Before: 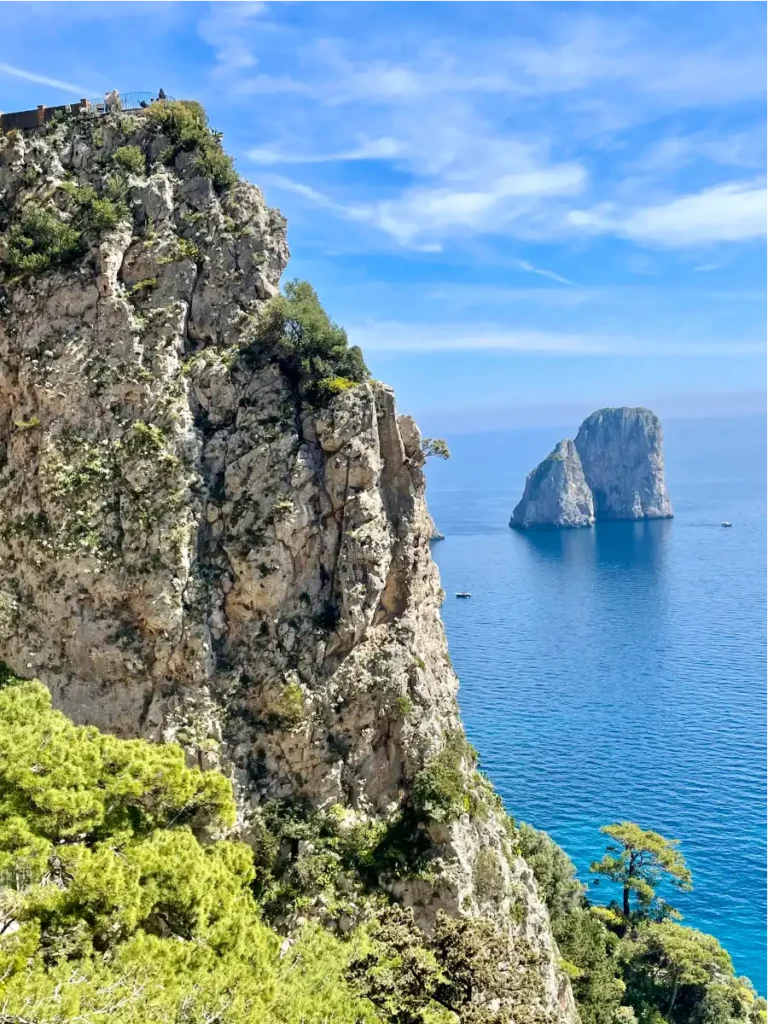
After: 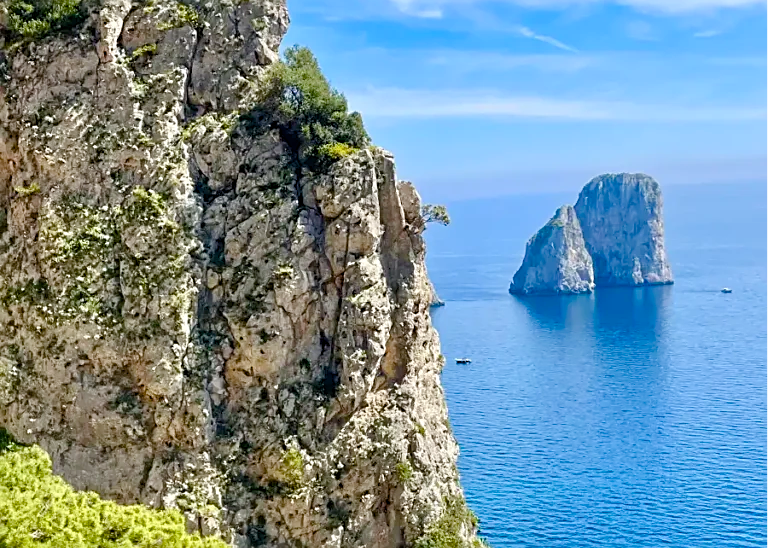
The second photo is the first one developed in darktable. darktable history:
sharpen: on, module defaults
crop and rotate: top 22.927%, bottom 23.498%
color balance rgb: power › luminance 3.339%, power › hue 230.6°, perceptual saturation grading › global saturation 20%, perceptual saturation grading › highlights -25.249%, perceptual saturation grading › shadows 49.789%, perceptual brilliance grading › global brilliance 2.587%, perceptual brilliance grading › highlights -2.625%, perceptual brilliance grading › shadows 2.807%
levels: mode automatic, levels [0, 0.498, 1]
